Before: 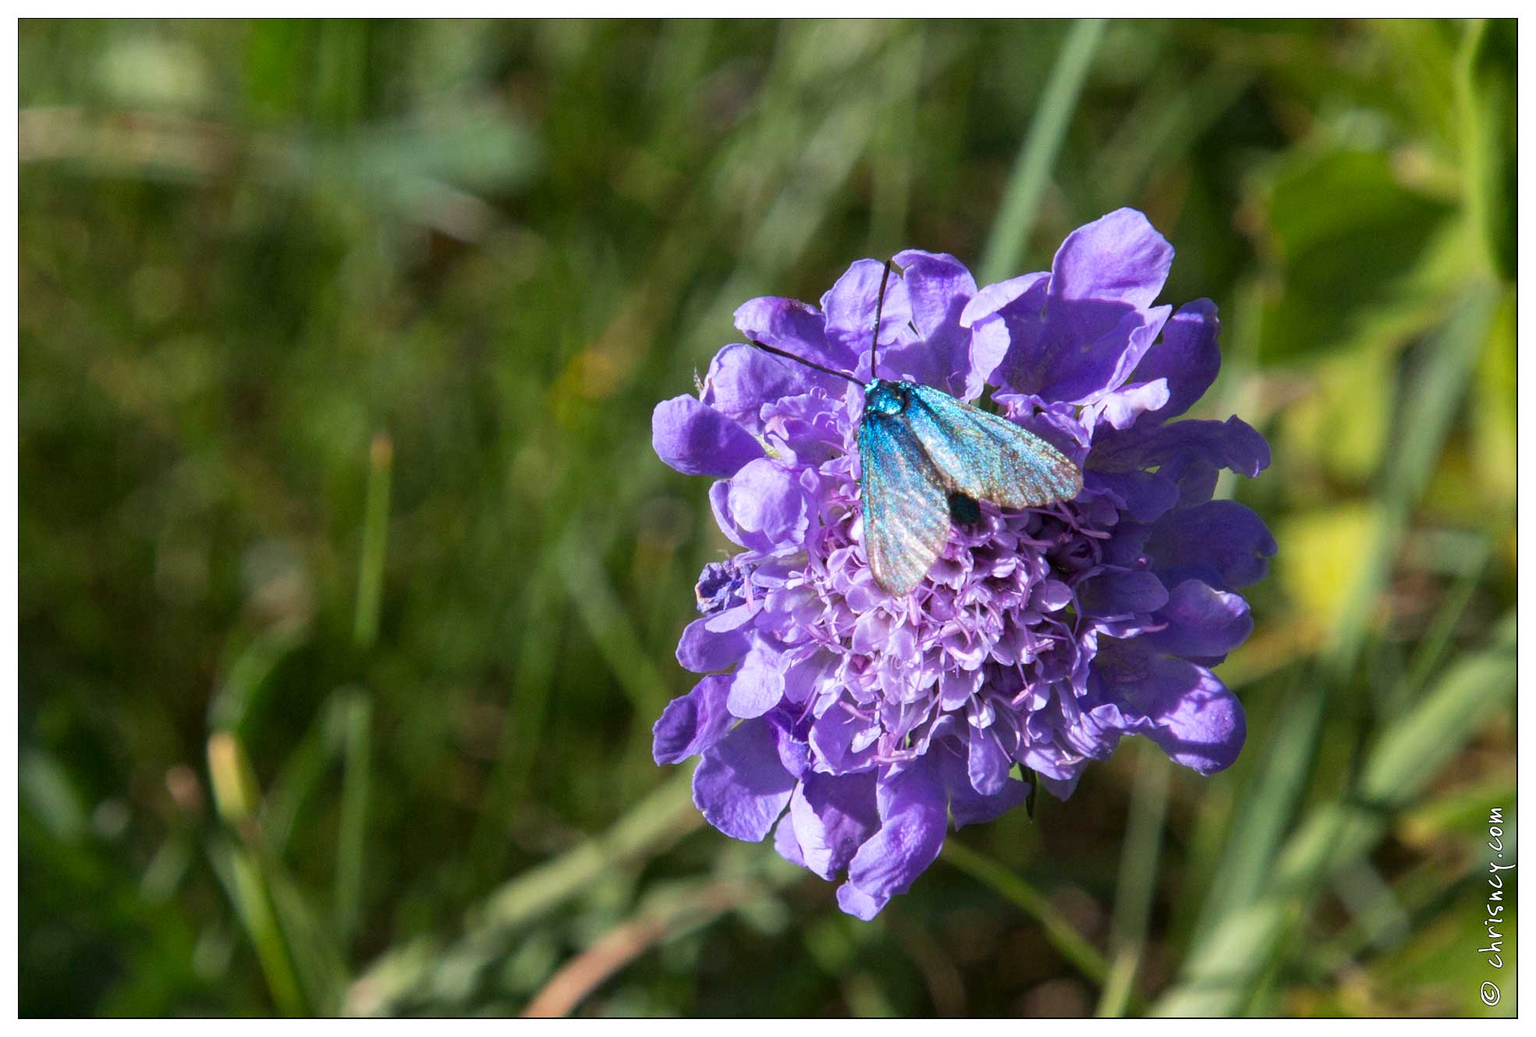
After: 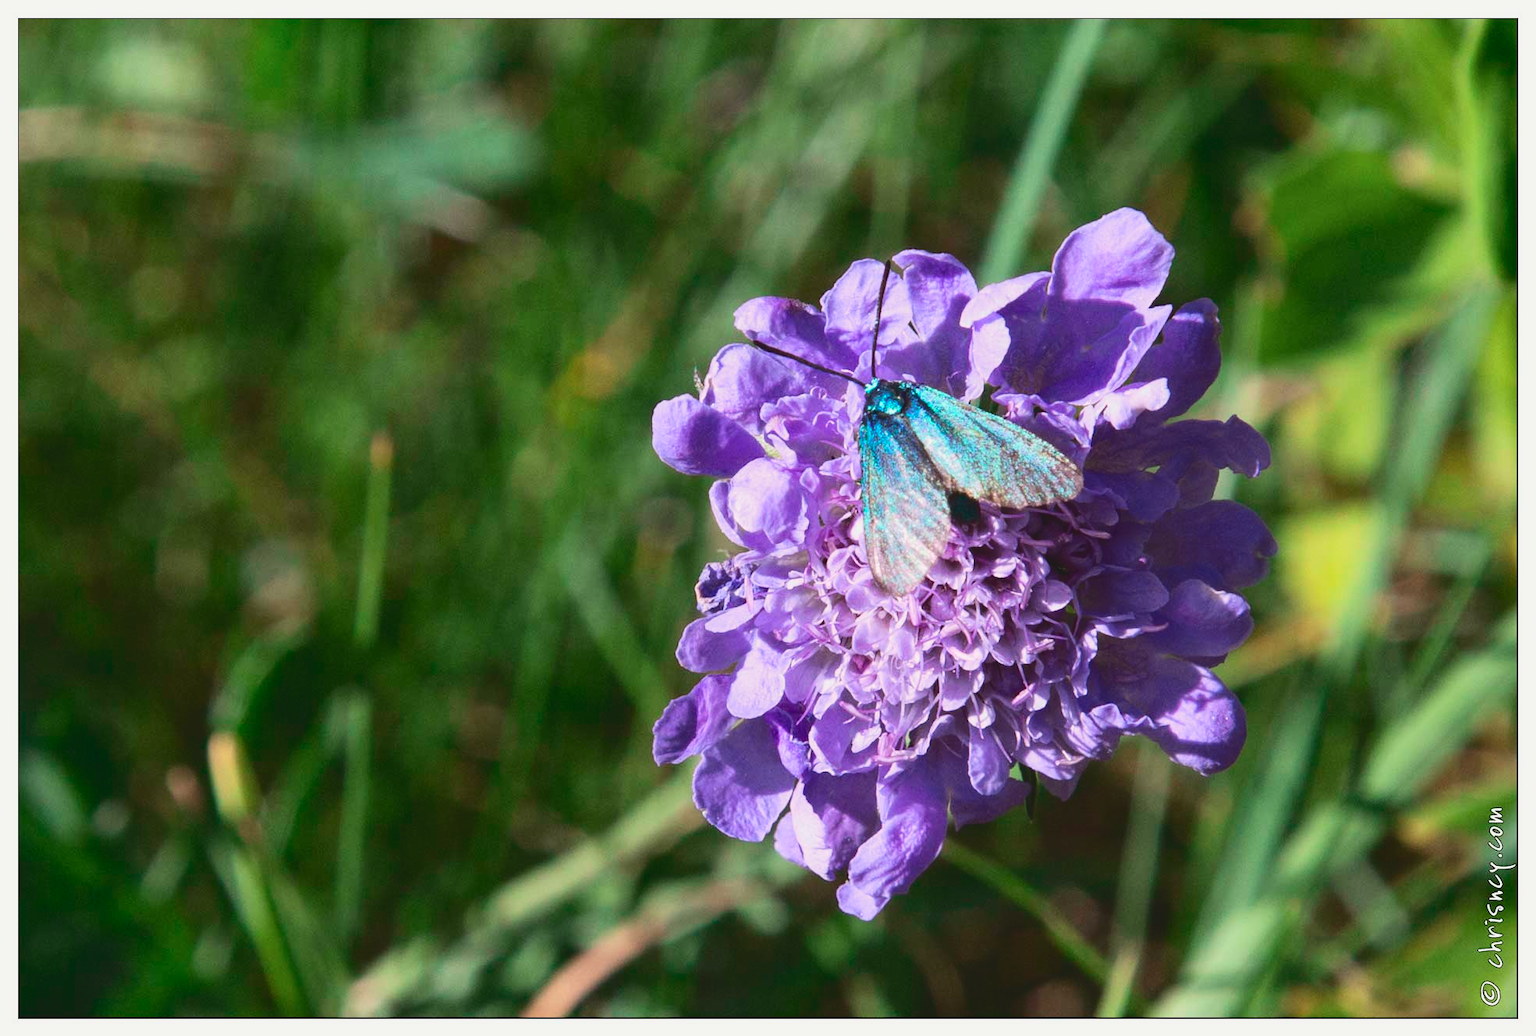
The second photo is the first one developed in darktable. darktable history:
tone curve: curves: ch0 [(0, 0.087) (0.175, 0.178) (0.466, 0.498) (0.715, 0.764) (1, 0.961)]; ch1 [(0, 0) (0.437, 0.398) (0.476, 0.466) (0.505, 0.505) (0.534, 0.544) (0.612, 0.605) (0.641, 0.643) (1, 1)]; ch2 [(0, 0) (0.359, 0.379) (0.427, 0.453) (0.489, 0.495) (0.531, 0.534) (0.579, 0.579) (1, 1)], color space Lab, independent channels, preserve colors none
